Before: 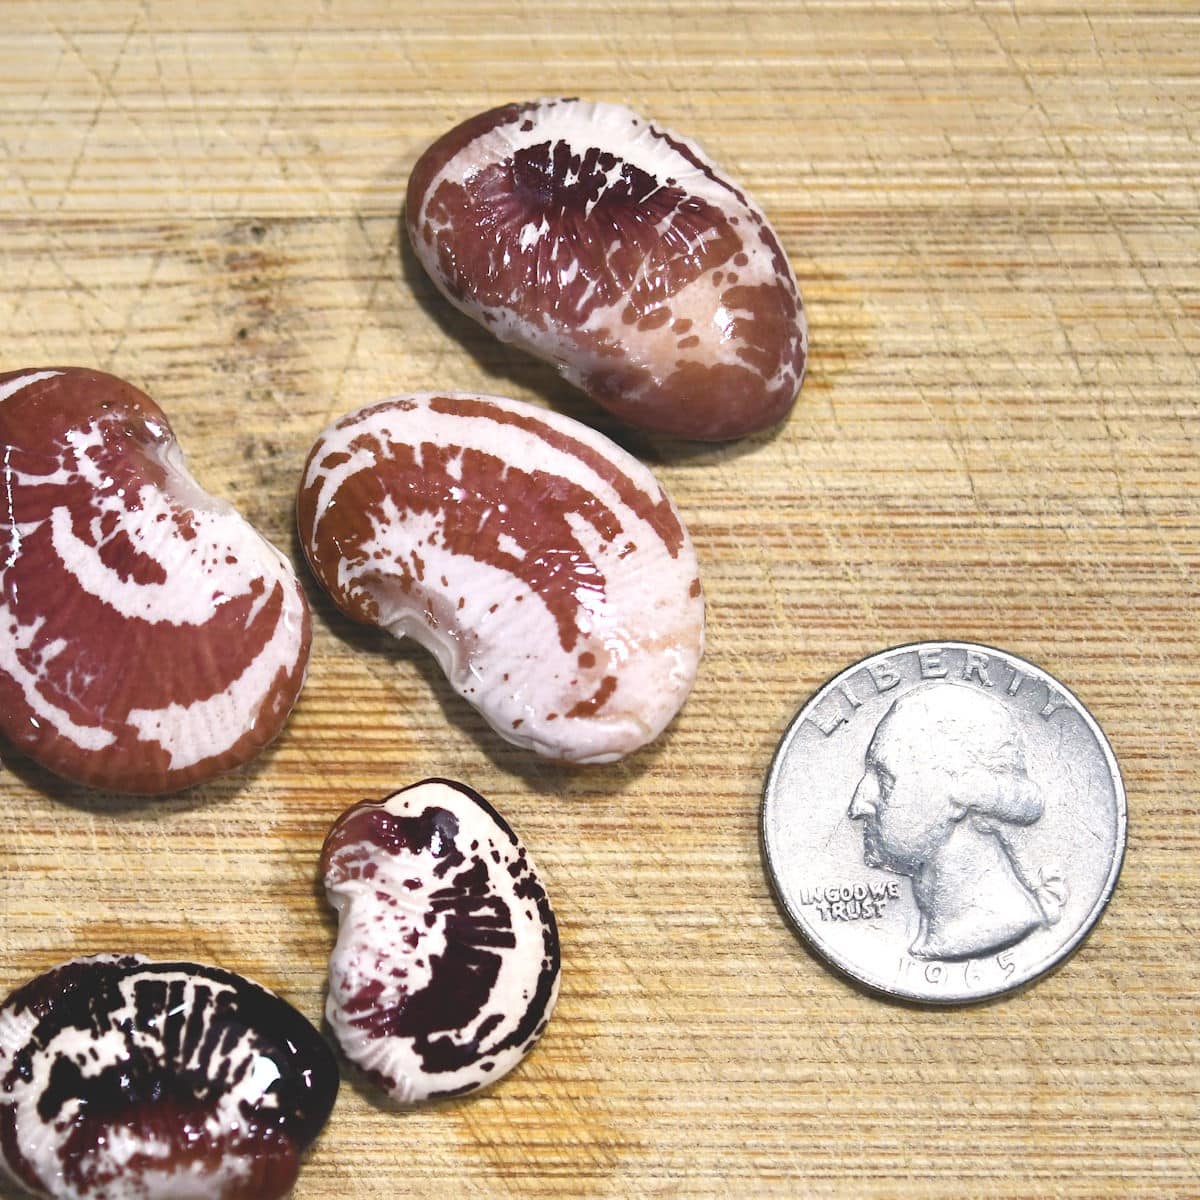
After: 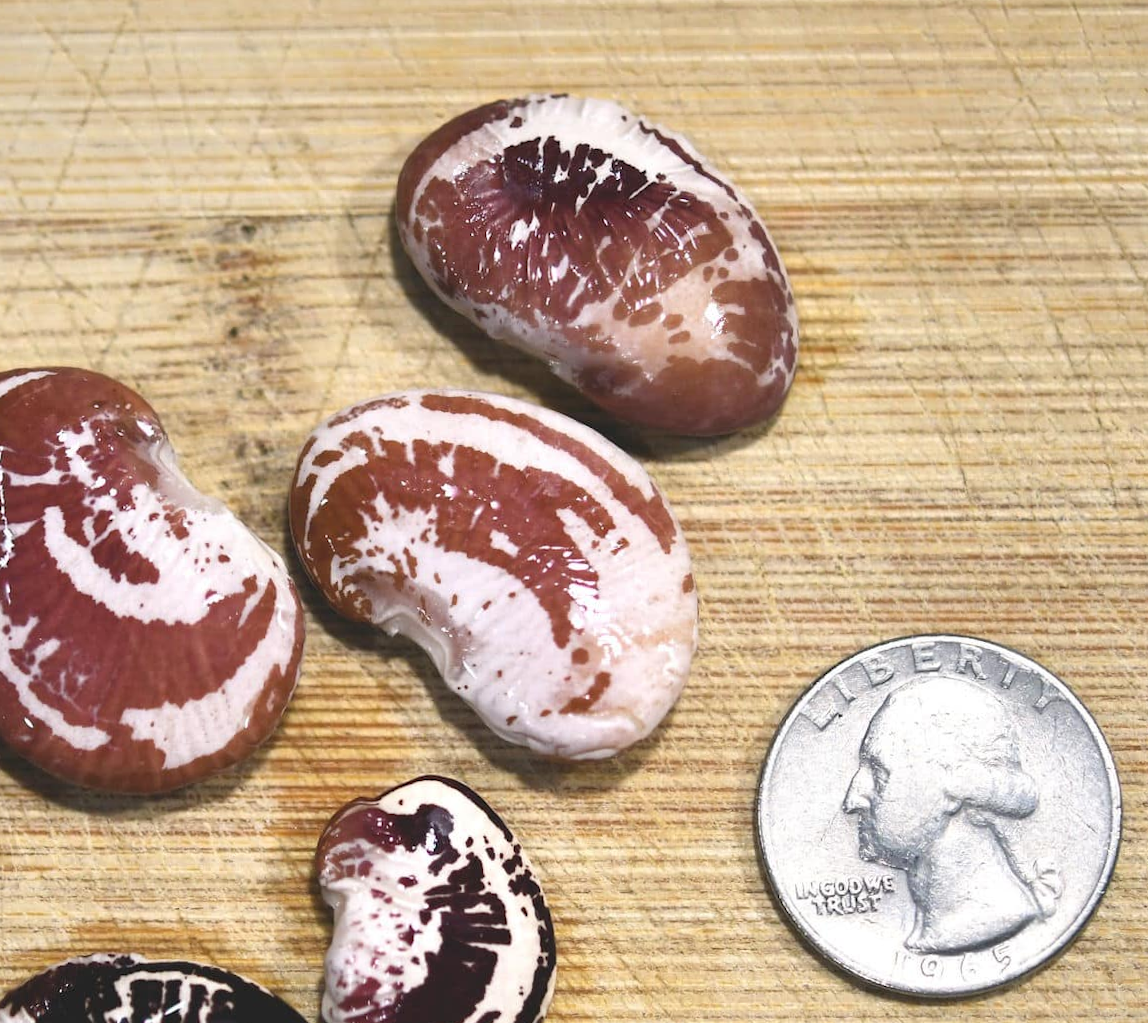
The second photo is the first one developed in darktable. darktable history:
crop and rotate: angle 0.432°, left 0.225%, right 3.386%, bottom 14.088%
